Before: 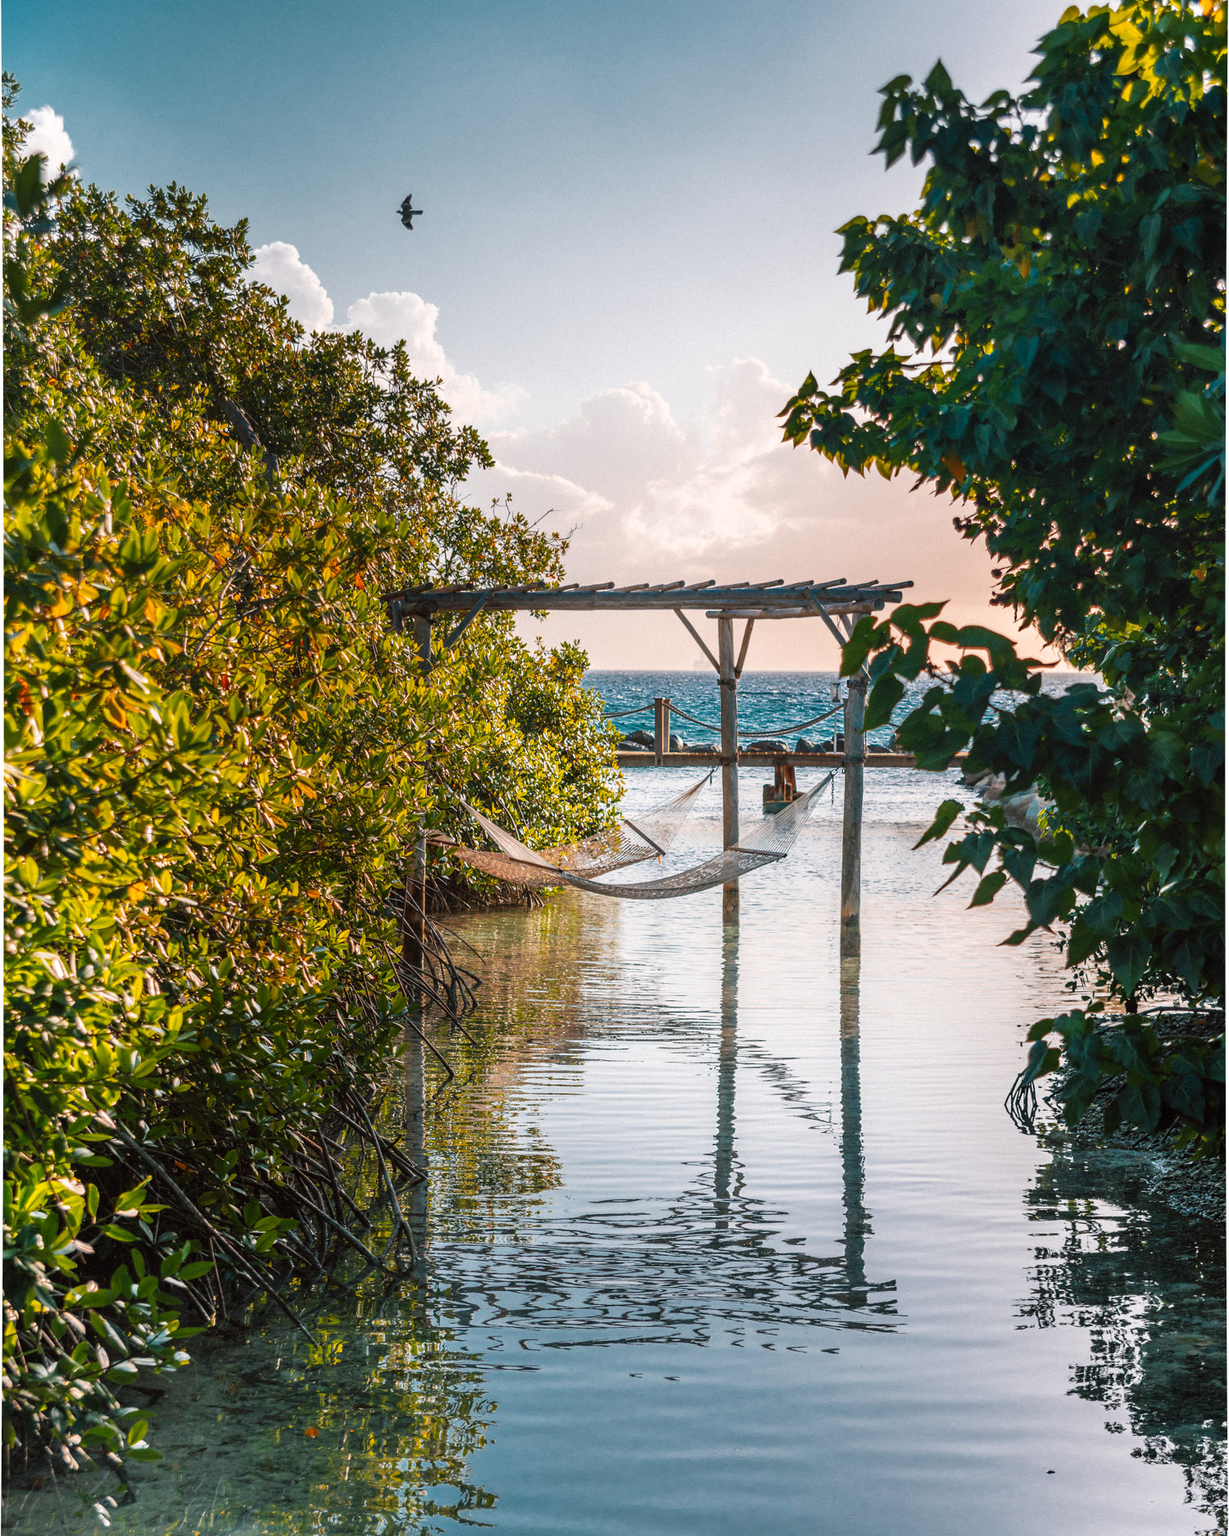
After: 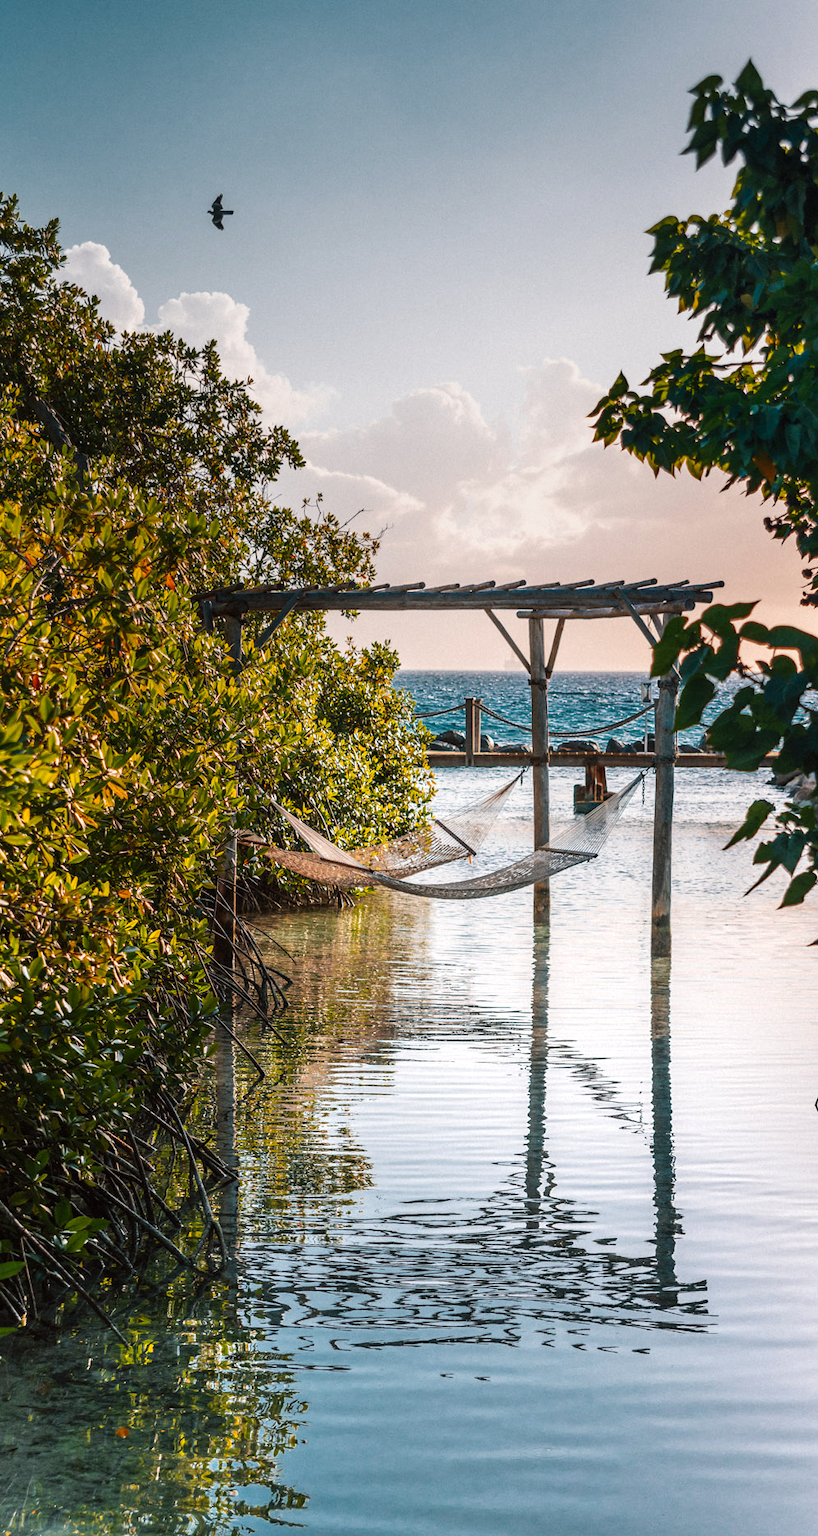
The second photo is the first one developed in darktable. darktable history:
crop: left 15.419%, right 17.914%
tone equalizer: -8 EV -0.417 EV, -7 EV -0.389 EV, -6 EV -0.333 EV, -5 EV -0.222 EV, -3 EV 0.222 EV, -2 EV 0.333 EV, -1 EV 0.389 EV, +0 EV 0.417 EV, edges refinement/feathering 500, mask exposure compensation -1.57 EV, preserve details no
graduated density: rotation -0.352°, offset 57.64
